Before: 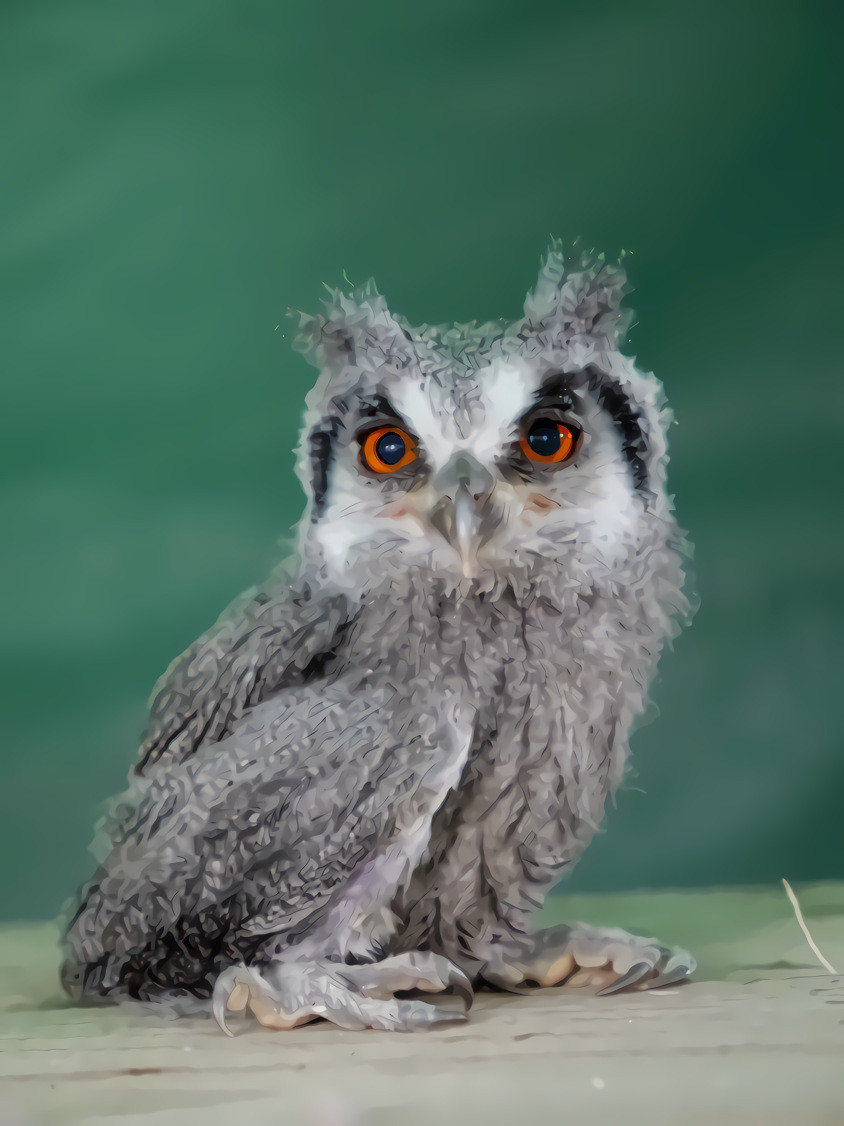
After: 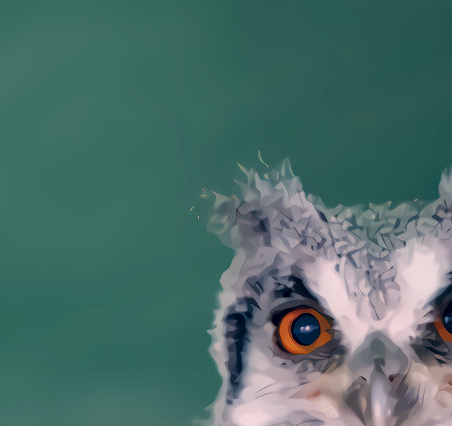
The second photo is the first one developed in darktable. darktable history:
color correction: highlights a* 14.46, highlights b* 5.85, shadows a* -5.53, shadows b* -15.24, saturation 0.85
crop: left 10.121%, top 10.631%, right 36.218%, bottom 51.526%
haze removal: compatibility mode true, adaptive false
